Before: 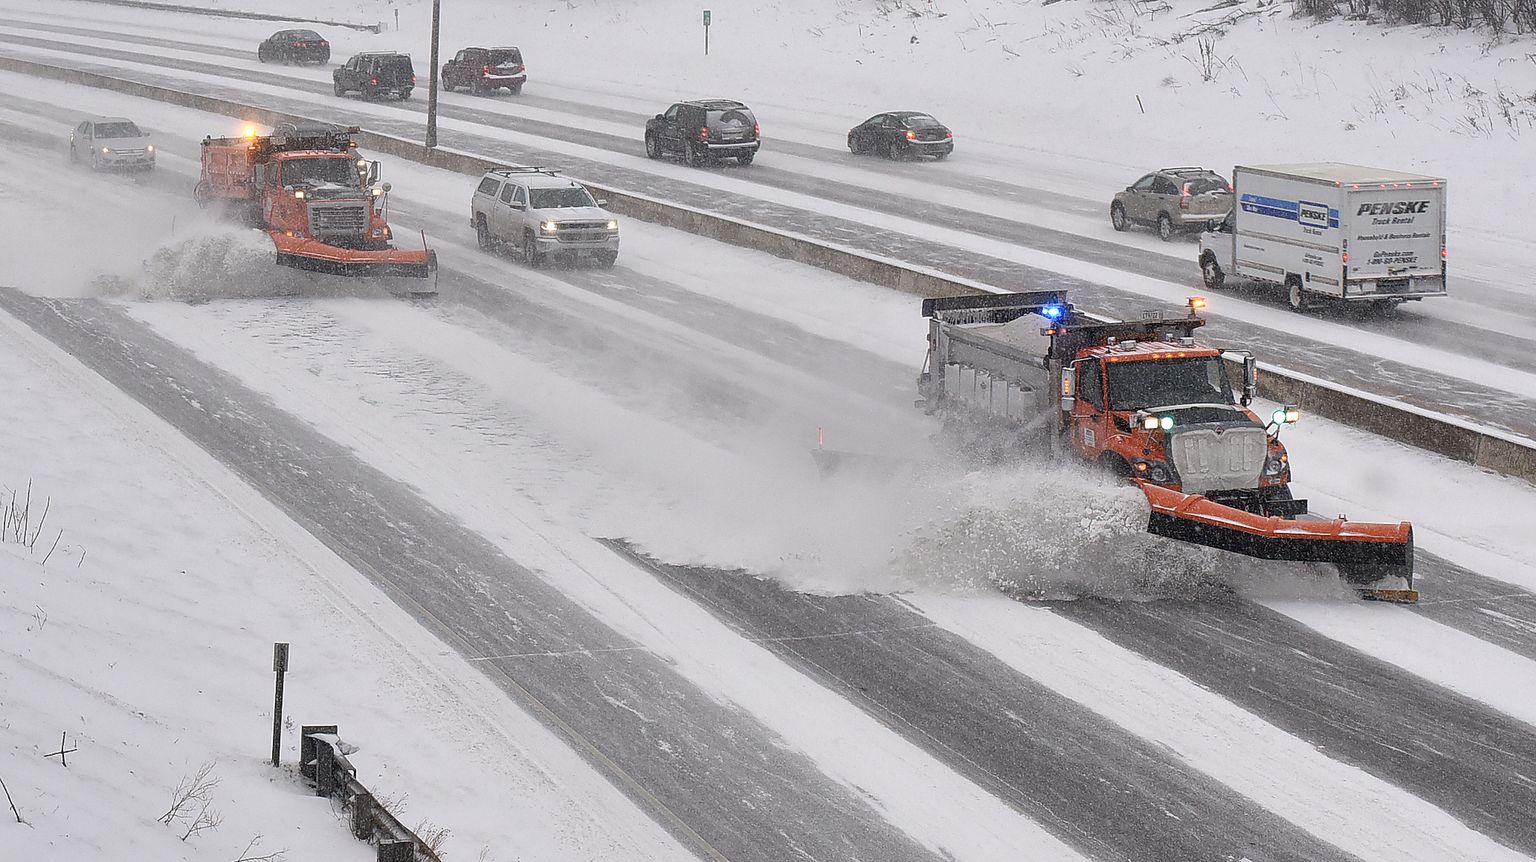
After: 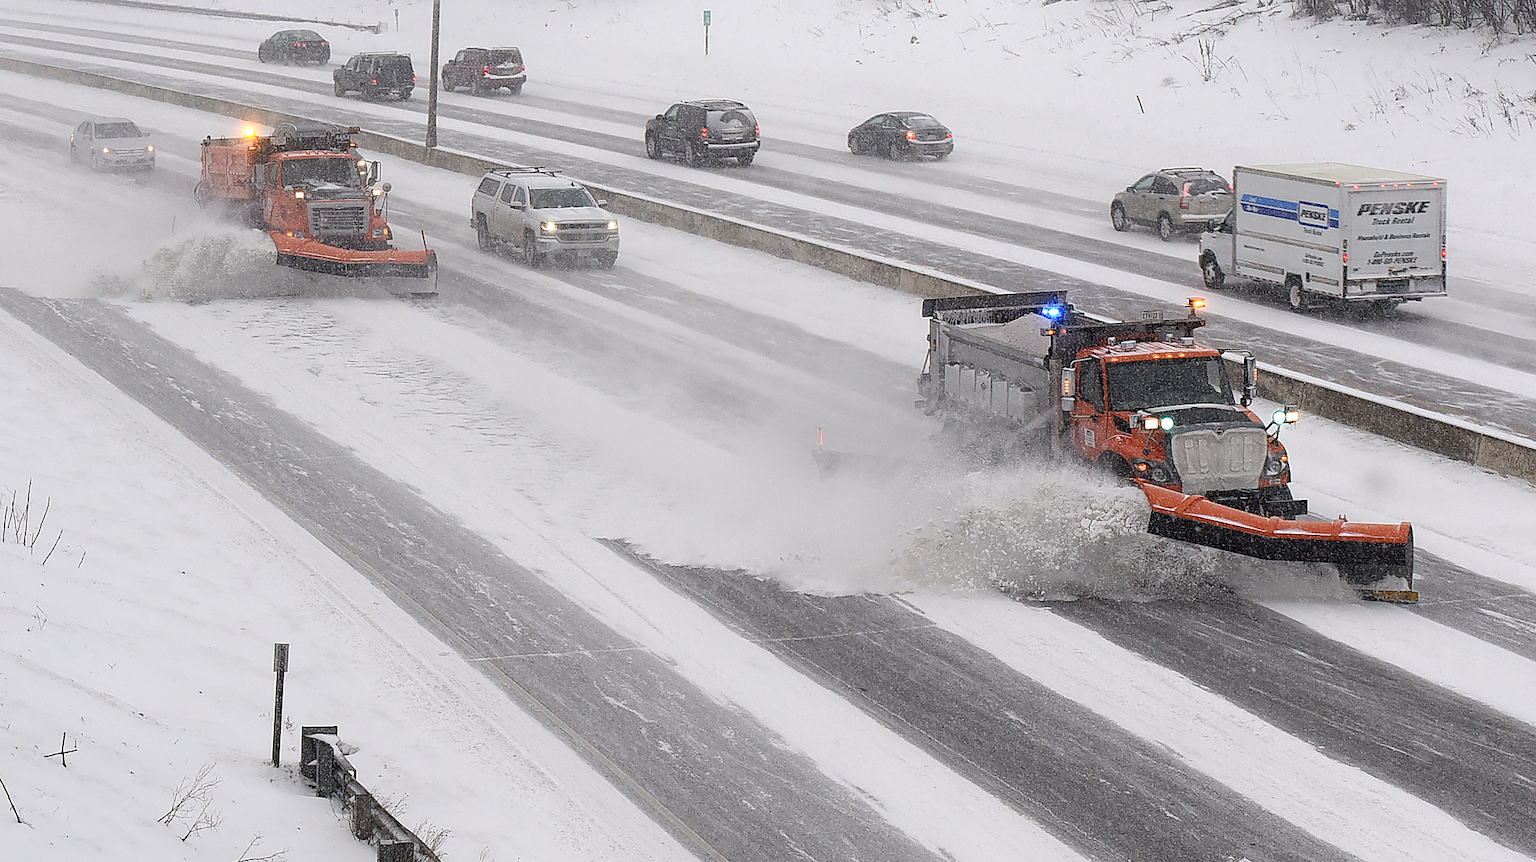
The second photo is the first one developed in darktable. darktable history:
haze removal: adaptive false
shadows and highlights: shadows -23.84, highlights 50.14, soften with gaussian
